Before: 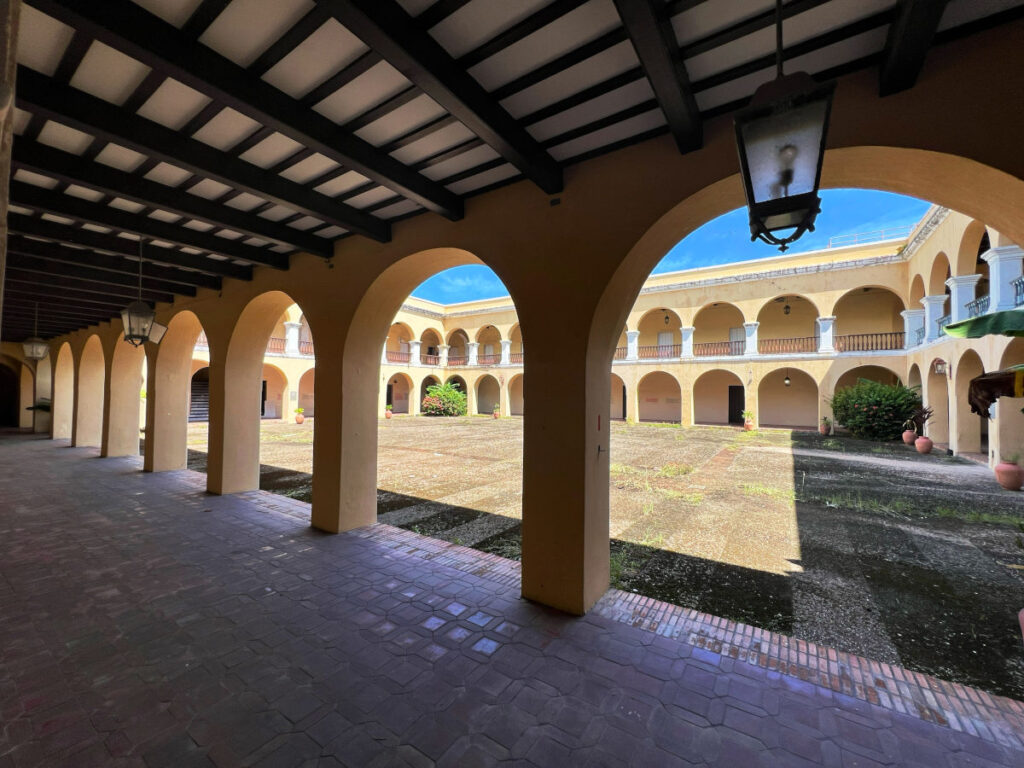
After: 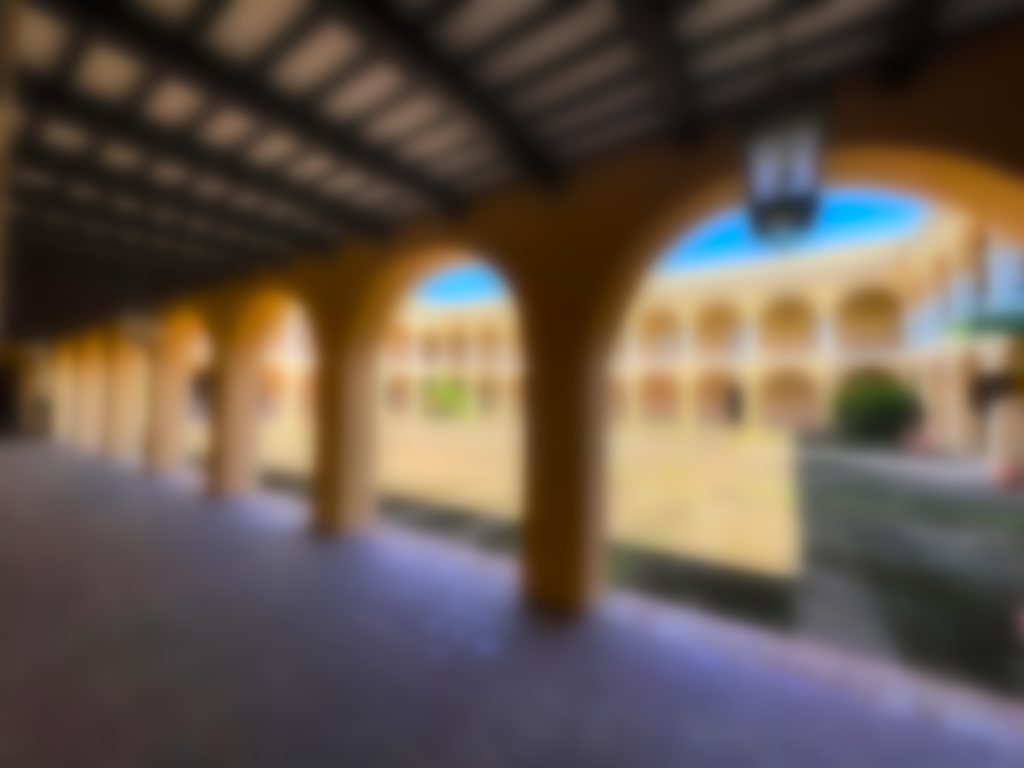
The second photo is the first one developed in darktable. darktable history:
lowpass: on, module defaults
color balance rgb: perceptual saturation grading › global saturation 25%, perceptual brilliance grading › mid-tones 10%, perceptual brilliance grading › shadows 15%, global vibrance 20%
contrast brightness saturation: contrast 0.1, brightness 0.02, saturation 0.02
